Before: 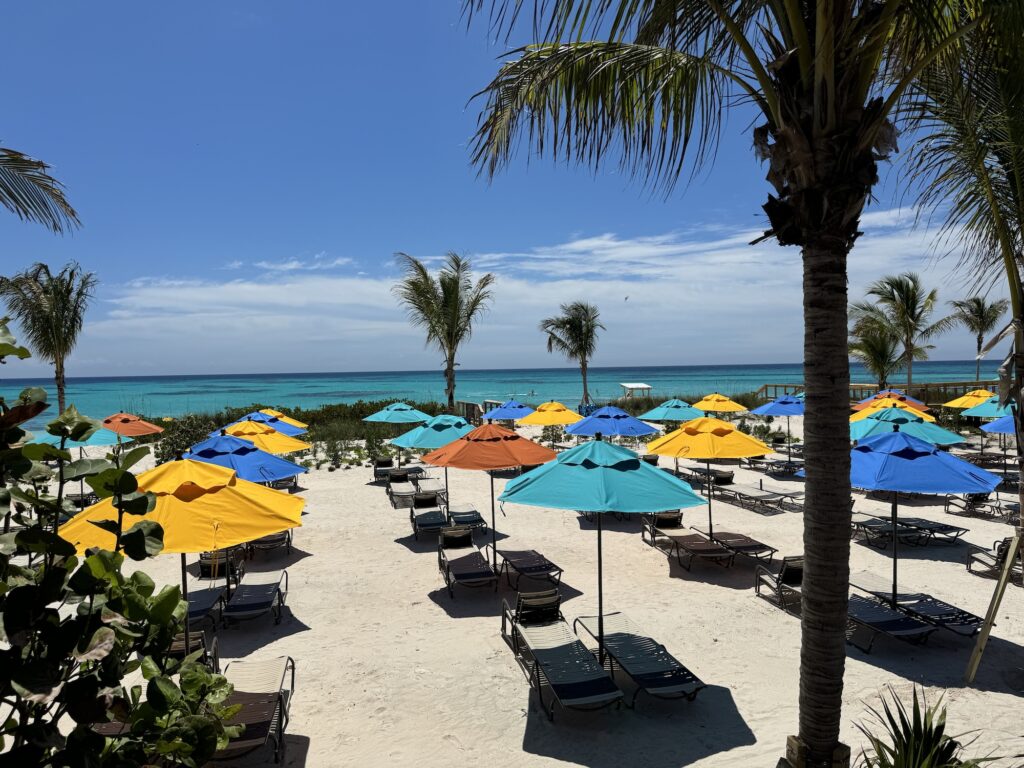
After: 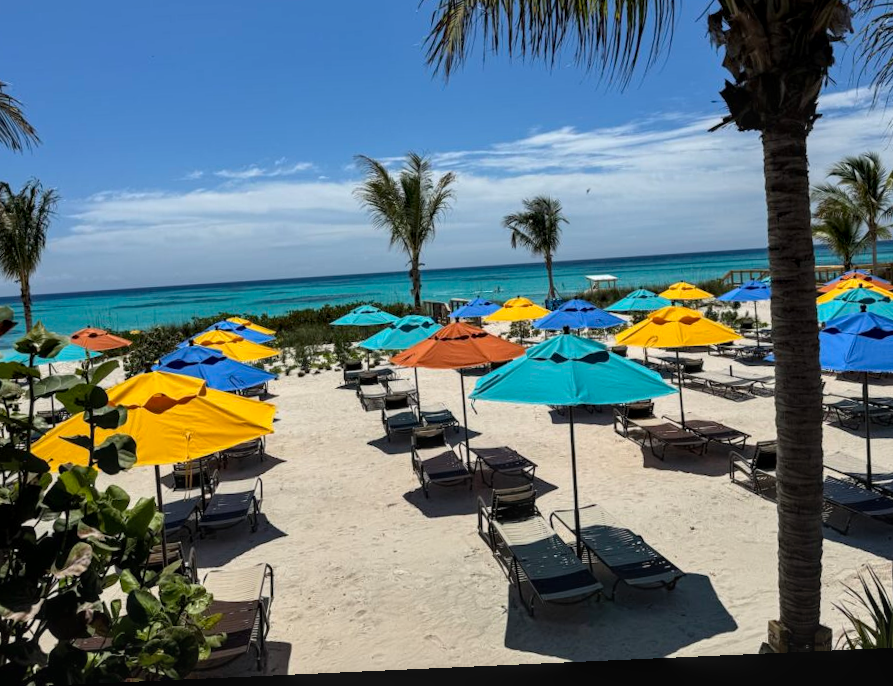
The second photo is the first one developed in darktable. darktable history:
rotate and perspective: rotation -2.56°, automatic cropping off
local contrast: on, module defaults
crop and rotate: left 4.842%, top 15.51%, right 10.668%
